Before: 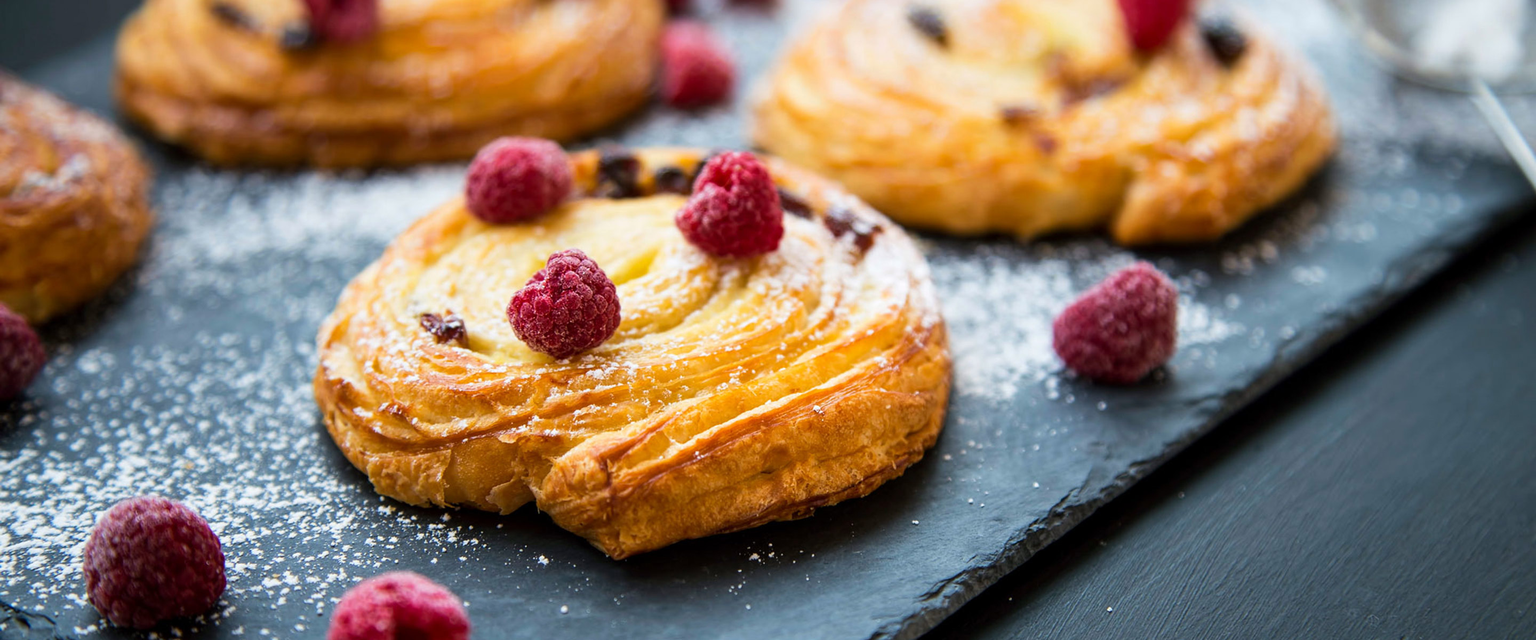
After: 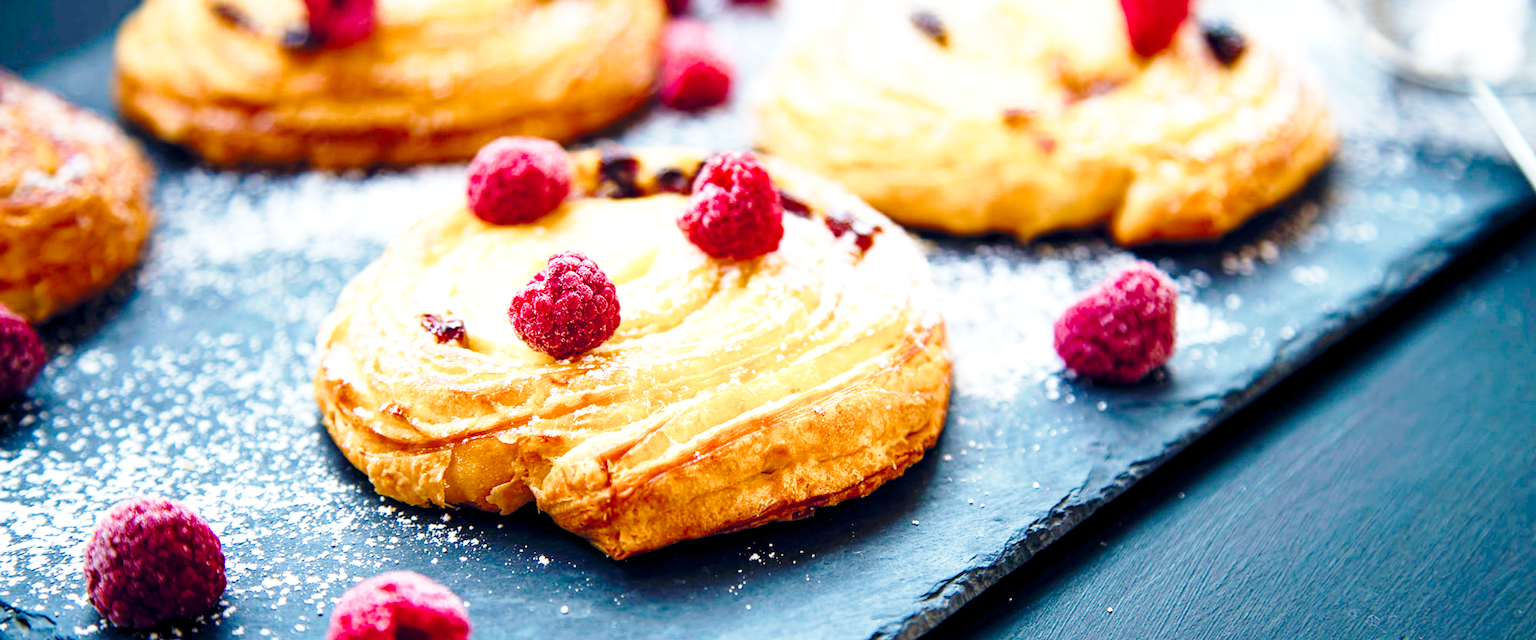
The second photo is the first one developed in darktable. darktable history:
exposure: exposure 0.557 EV, compensate exposure bias true, compensate highlight preservation false
haze removal: compatibility mode true, adaptive false
color balance rgb: global offset › chroma 0.139%, global offset › hue 253.2°, perceptual saturation grading › global saturation 20%, perceptual saturation grading › highlights -49.321%, perceptual saturation grading › shadows 25.165%, global vibrance 21.853%
base curve: curves: ch0 [(0, 0) (0.028, 0.03) (0.121, 0.232) (0.46, 0.748) (0.859, 0.968) (1, 1)], preserve colors none
